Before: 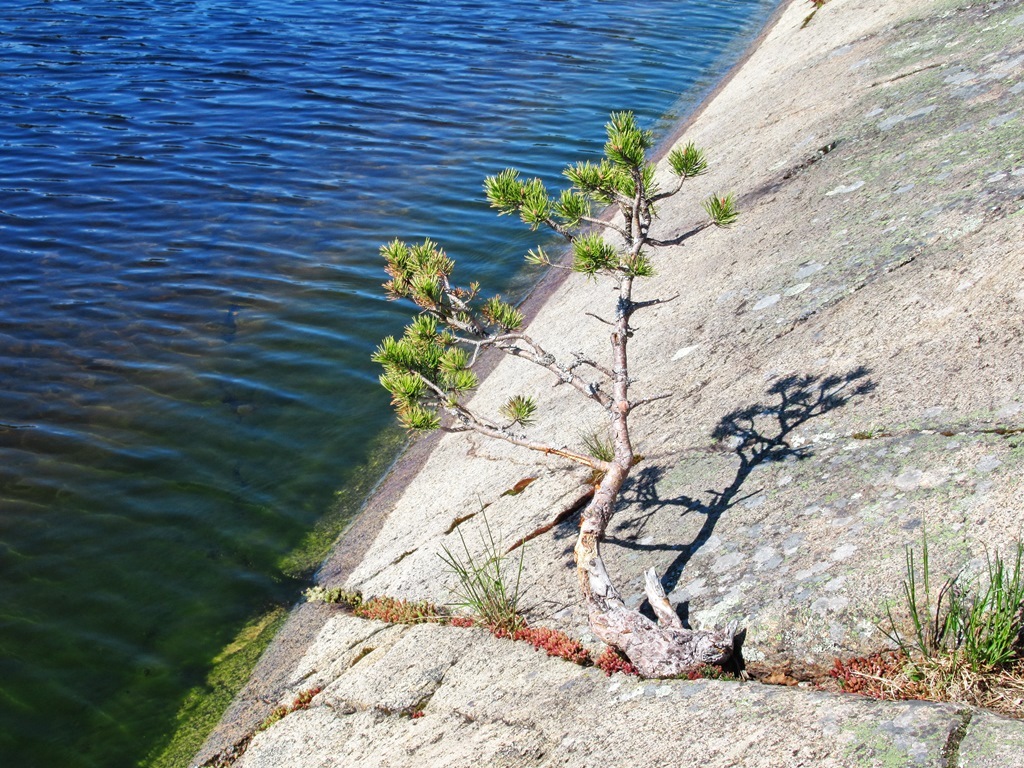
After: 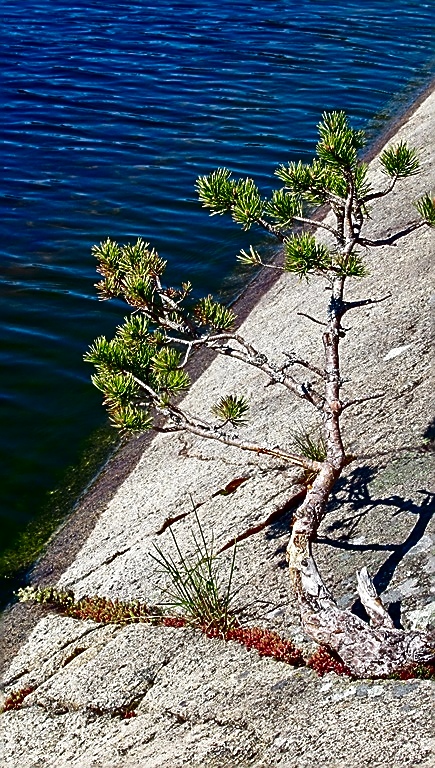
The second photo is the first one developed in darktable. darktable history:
sharpen: radius 1.426, amount 1.255, threshold 0.818
tone equalizer: edges refinement/feathering 500, mask exposure compensation -1.57 EV, preserve details no
contrast brightness saturation: contrast 0.092, brightness -0.596, saturation 0.168
crop: left 28.142%, right 29.331%
